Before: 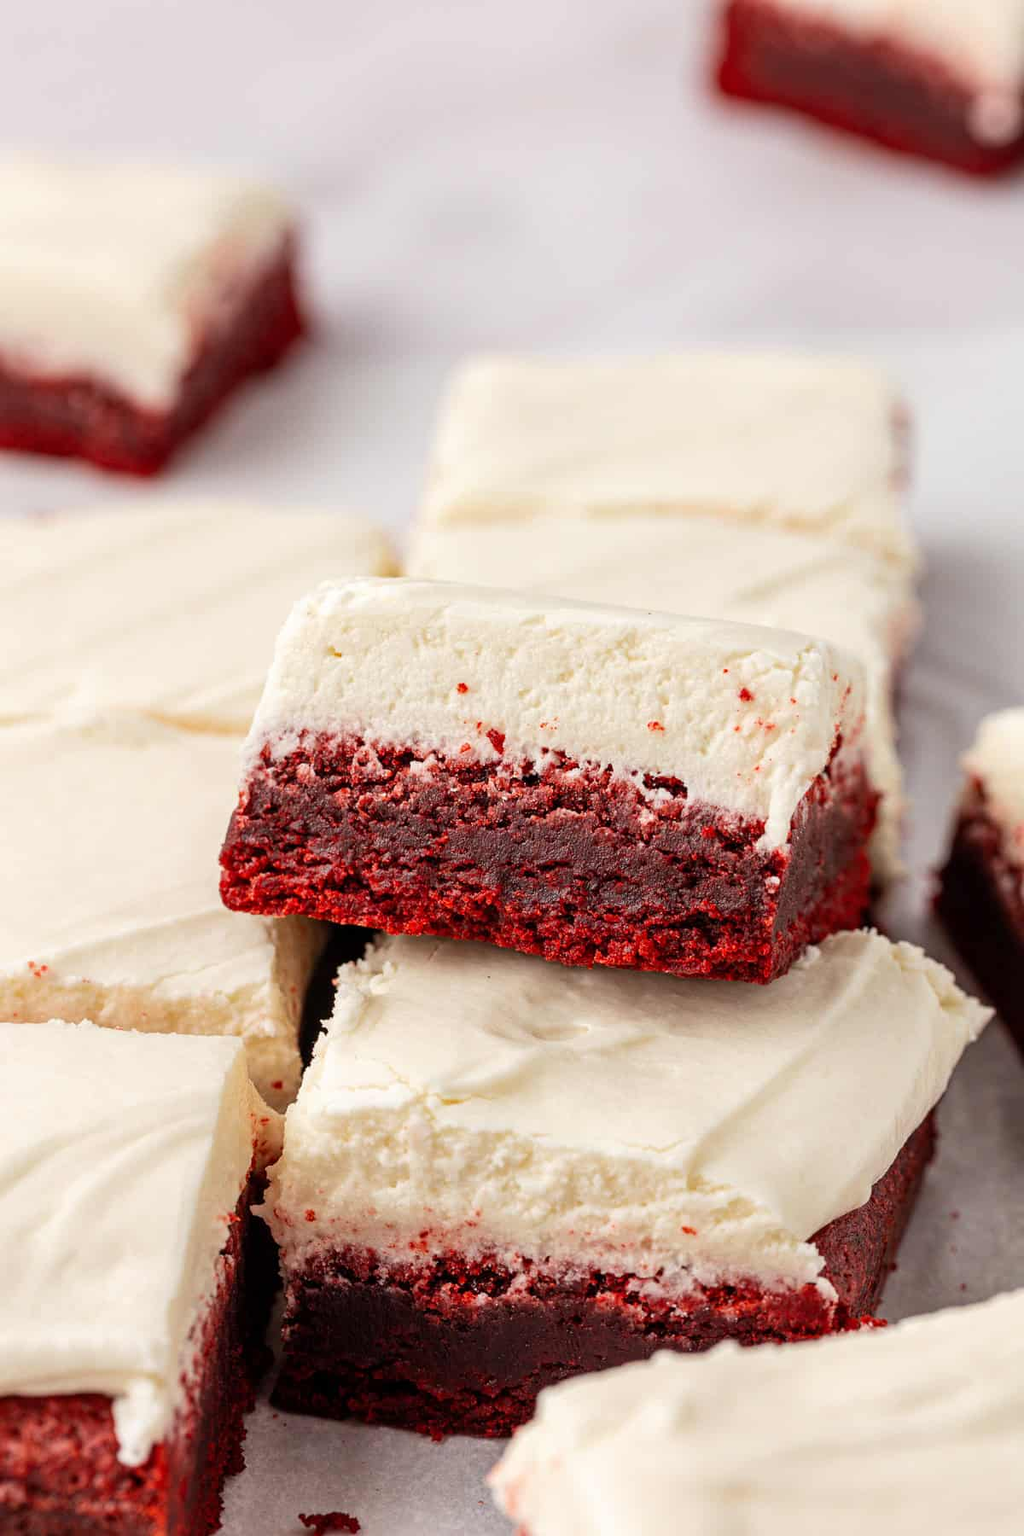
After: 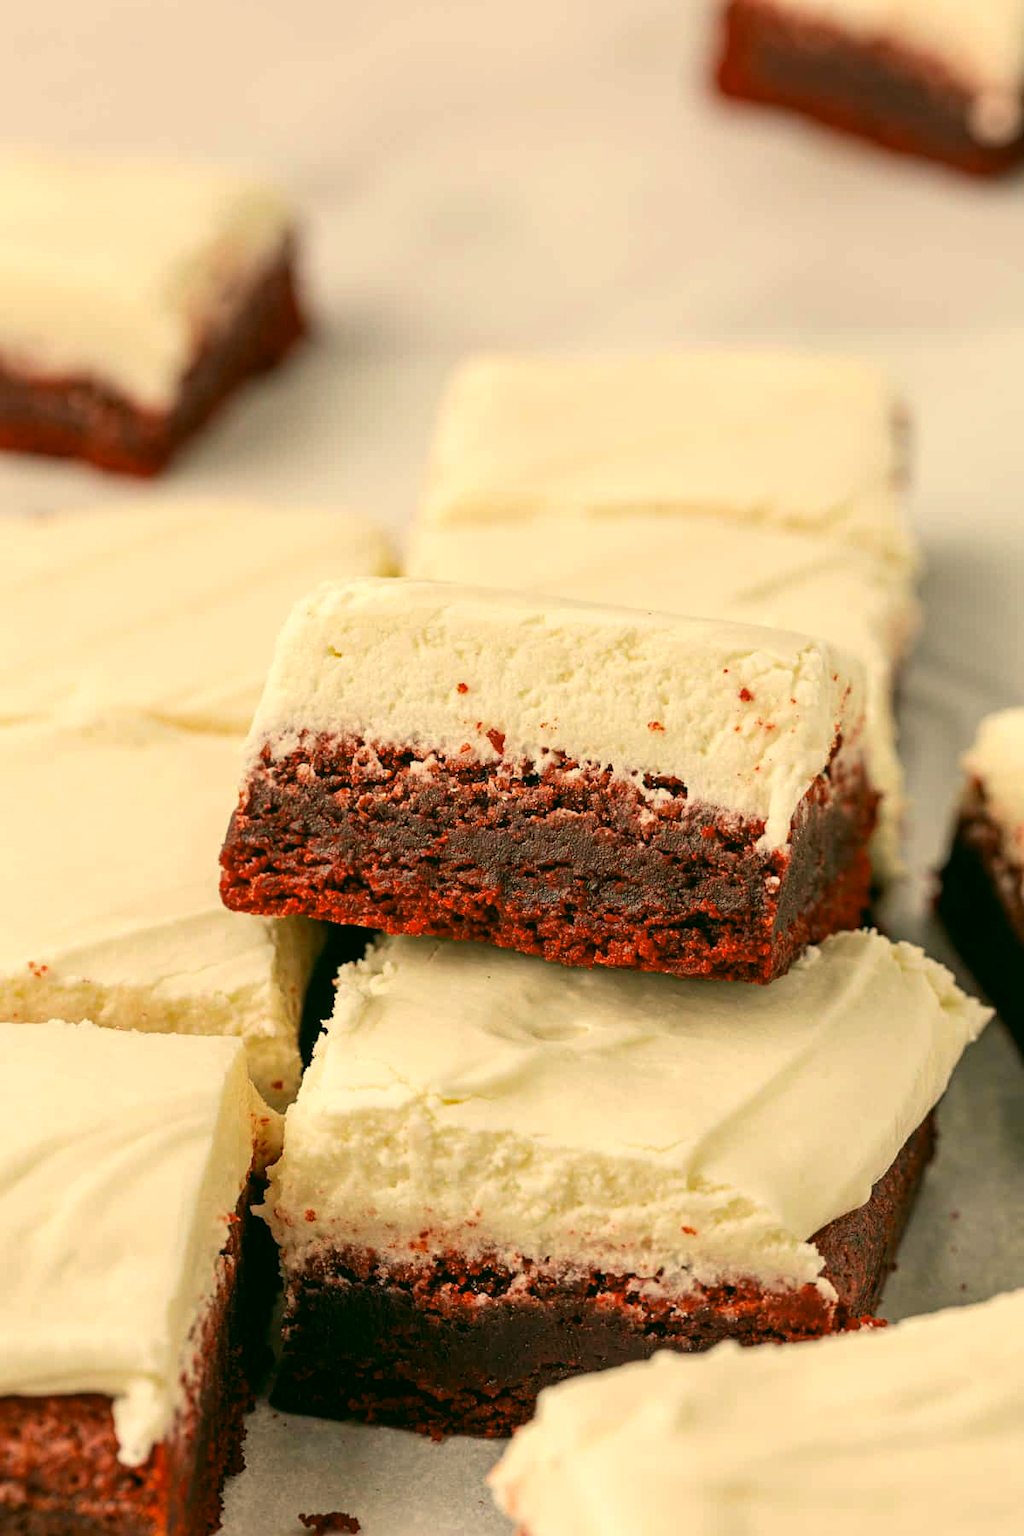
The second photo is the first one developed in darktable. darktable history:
color correction: highlights a* 5.34, highlights b* 24.7, shadows a* -15.95, shadows b* 3.78
